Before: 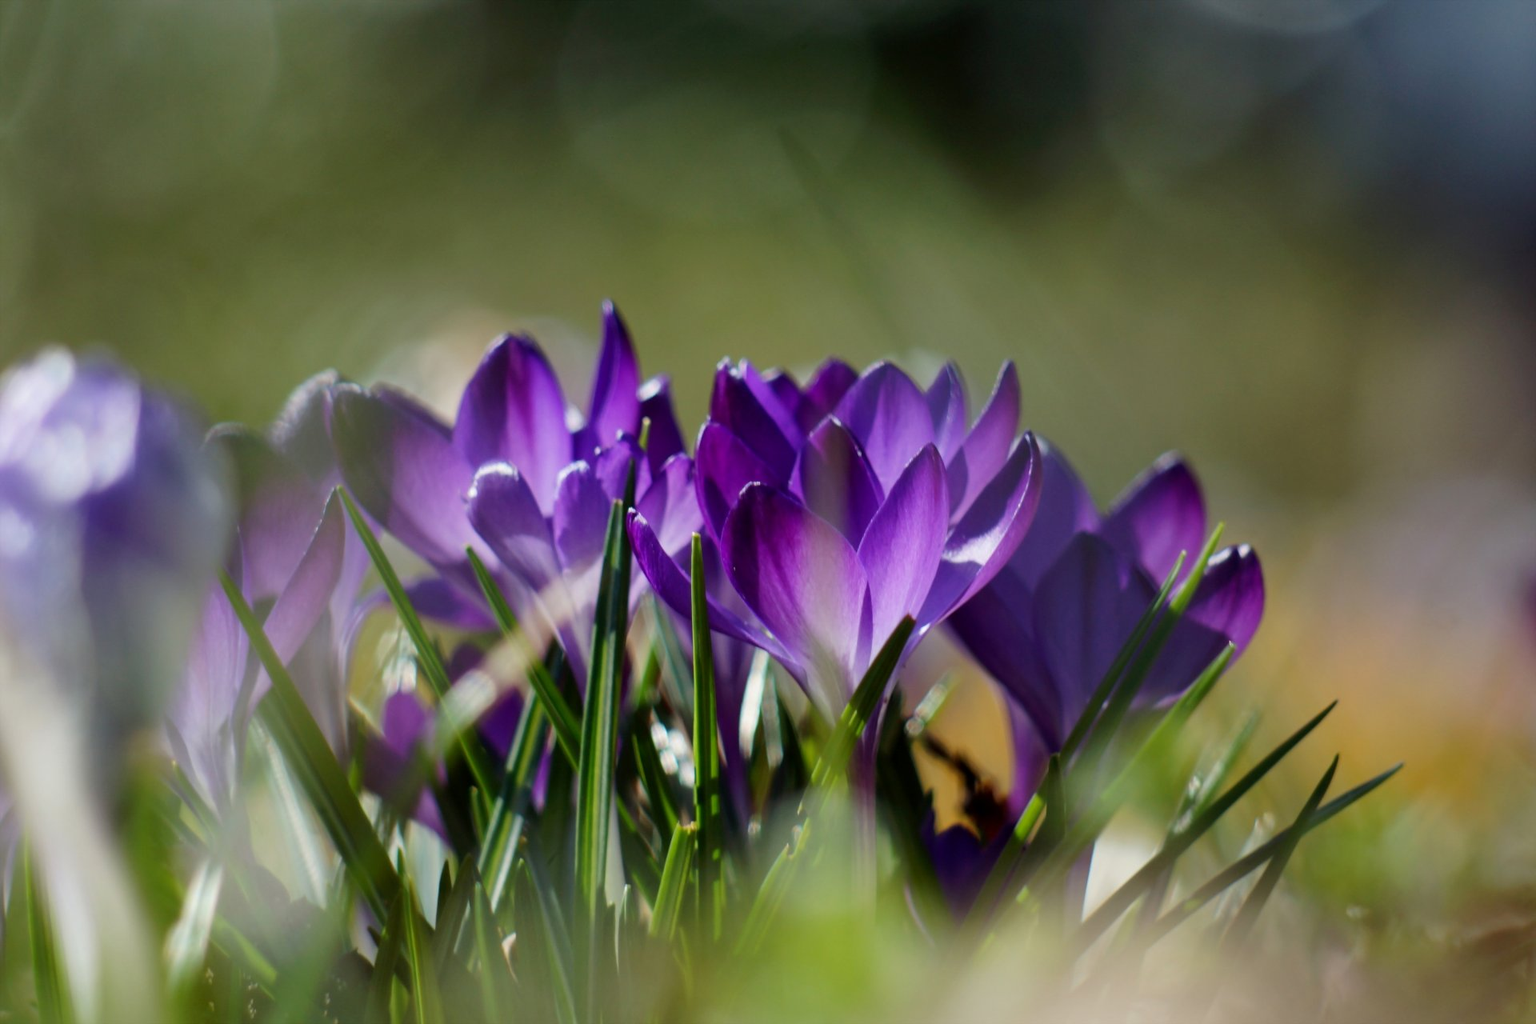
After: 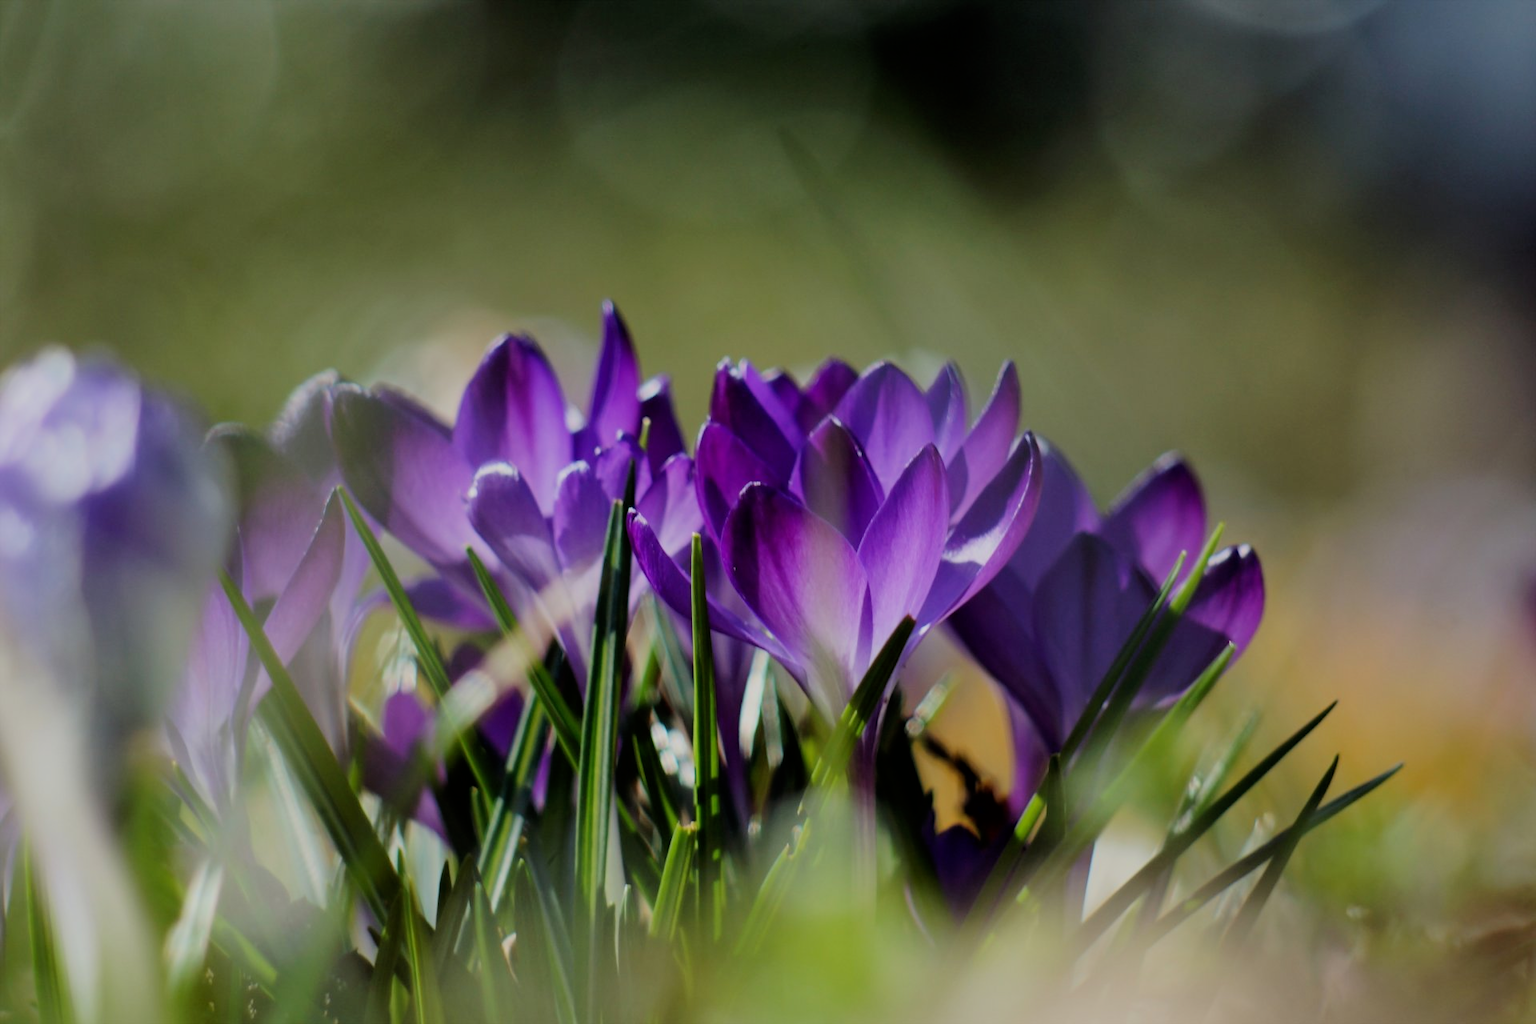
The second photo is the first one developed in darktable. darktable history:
shadows and highlights: radius 330.95, shadows 55.12, highlights -99.5, compress 94.2%, soften with gaussian
filmic rgb: black relative exposure -7.65 EV, white relative exposure 4.56 EV, hardness 3.61, color science v6 (2022)
